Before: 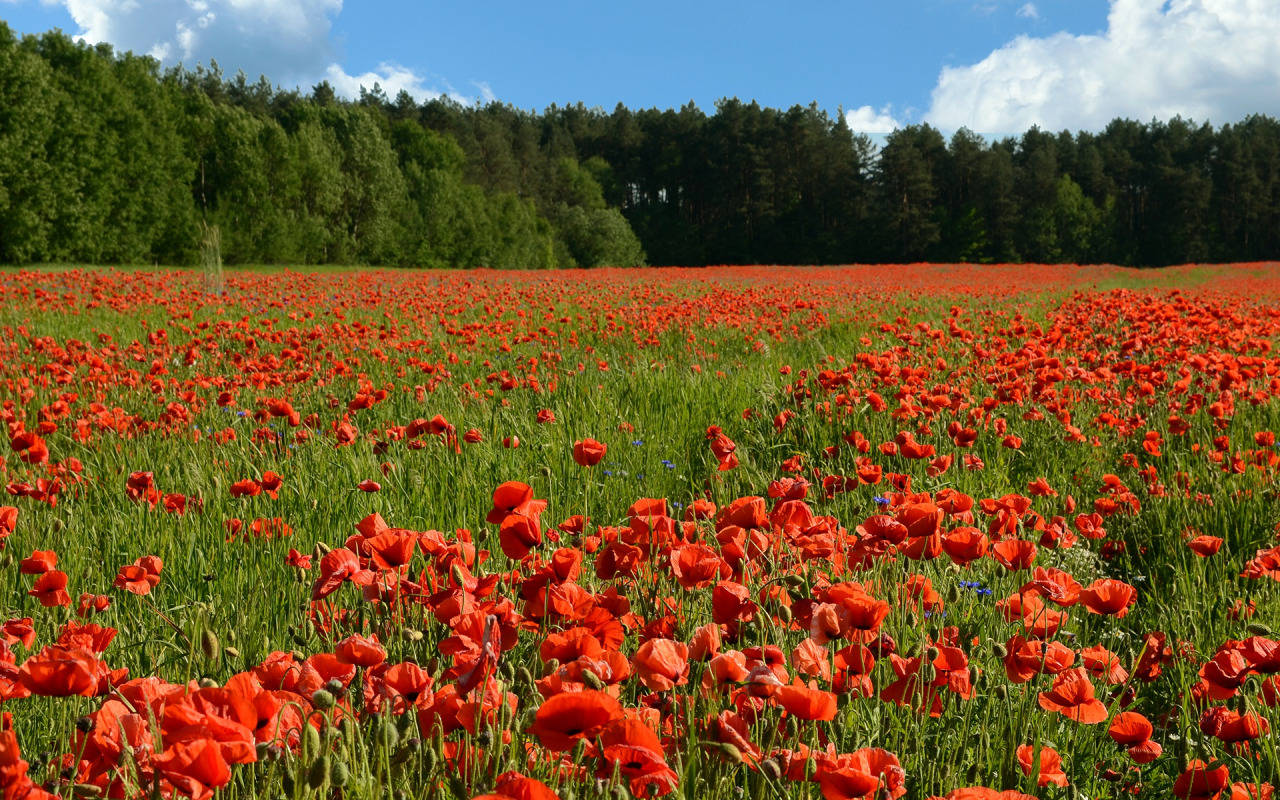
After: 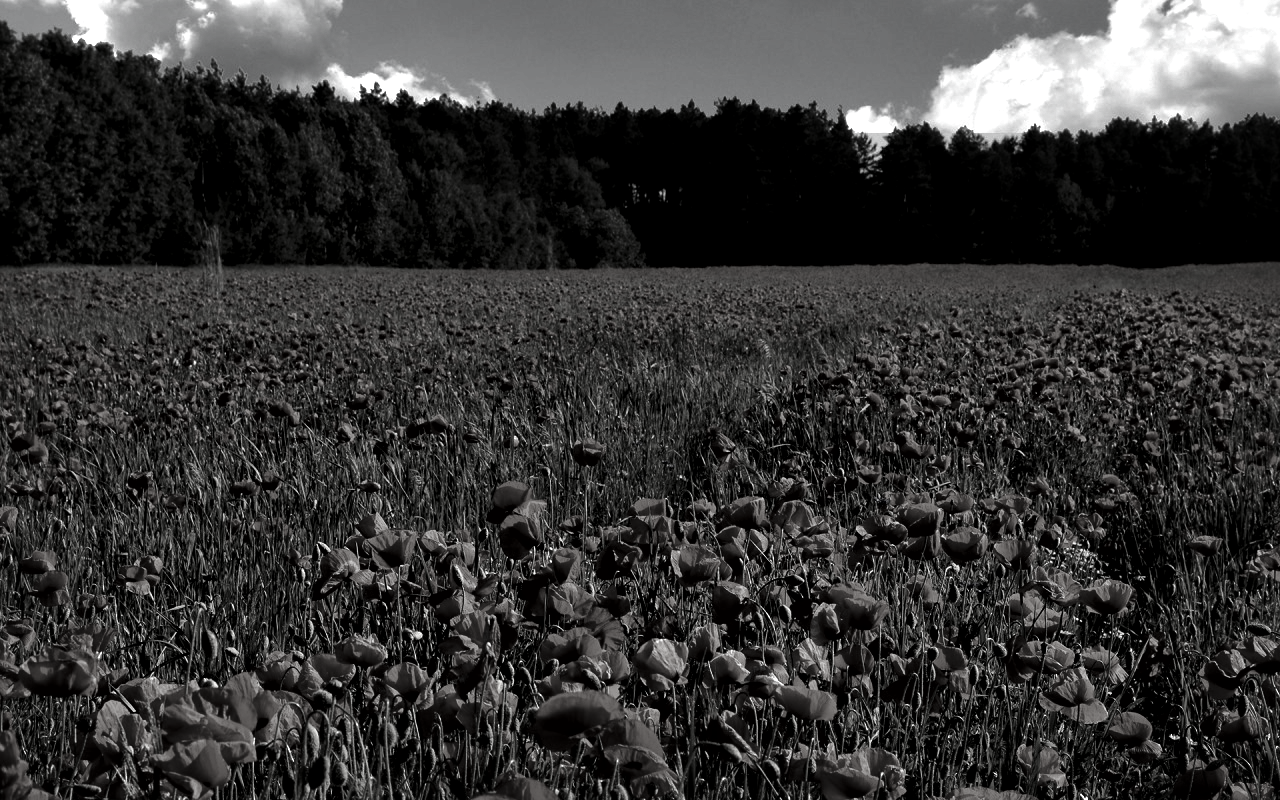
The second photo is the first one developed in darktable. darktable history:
local contrast: mode bilateral grid, contrast 24, coarseness 60, detail 151%, midtone range 0.2
color balance rgb: linear chroma grading › global chroma 14.527%, perceptual saturation grading › global saturation 0.616%, perceptual brilliance grading › highlights 11.406%
contrast brightness saturation: contrast -0.033, brightness -0.574, saturation -0.985
